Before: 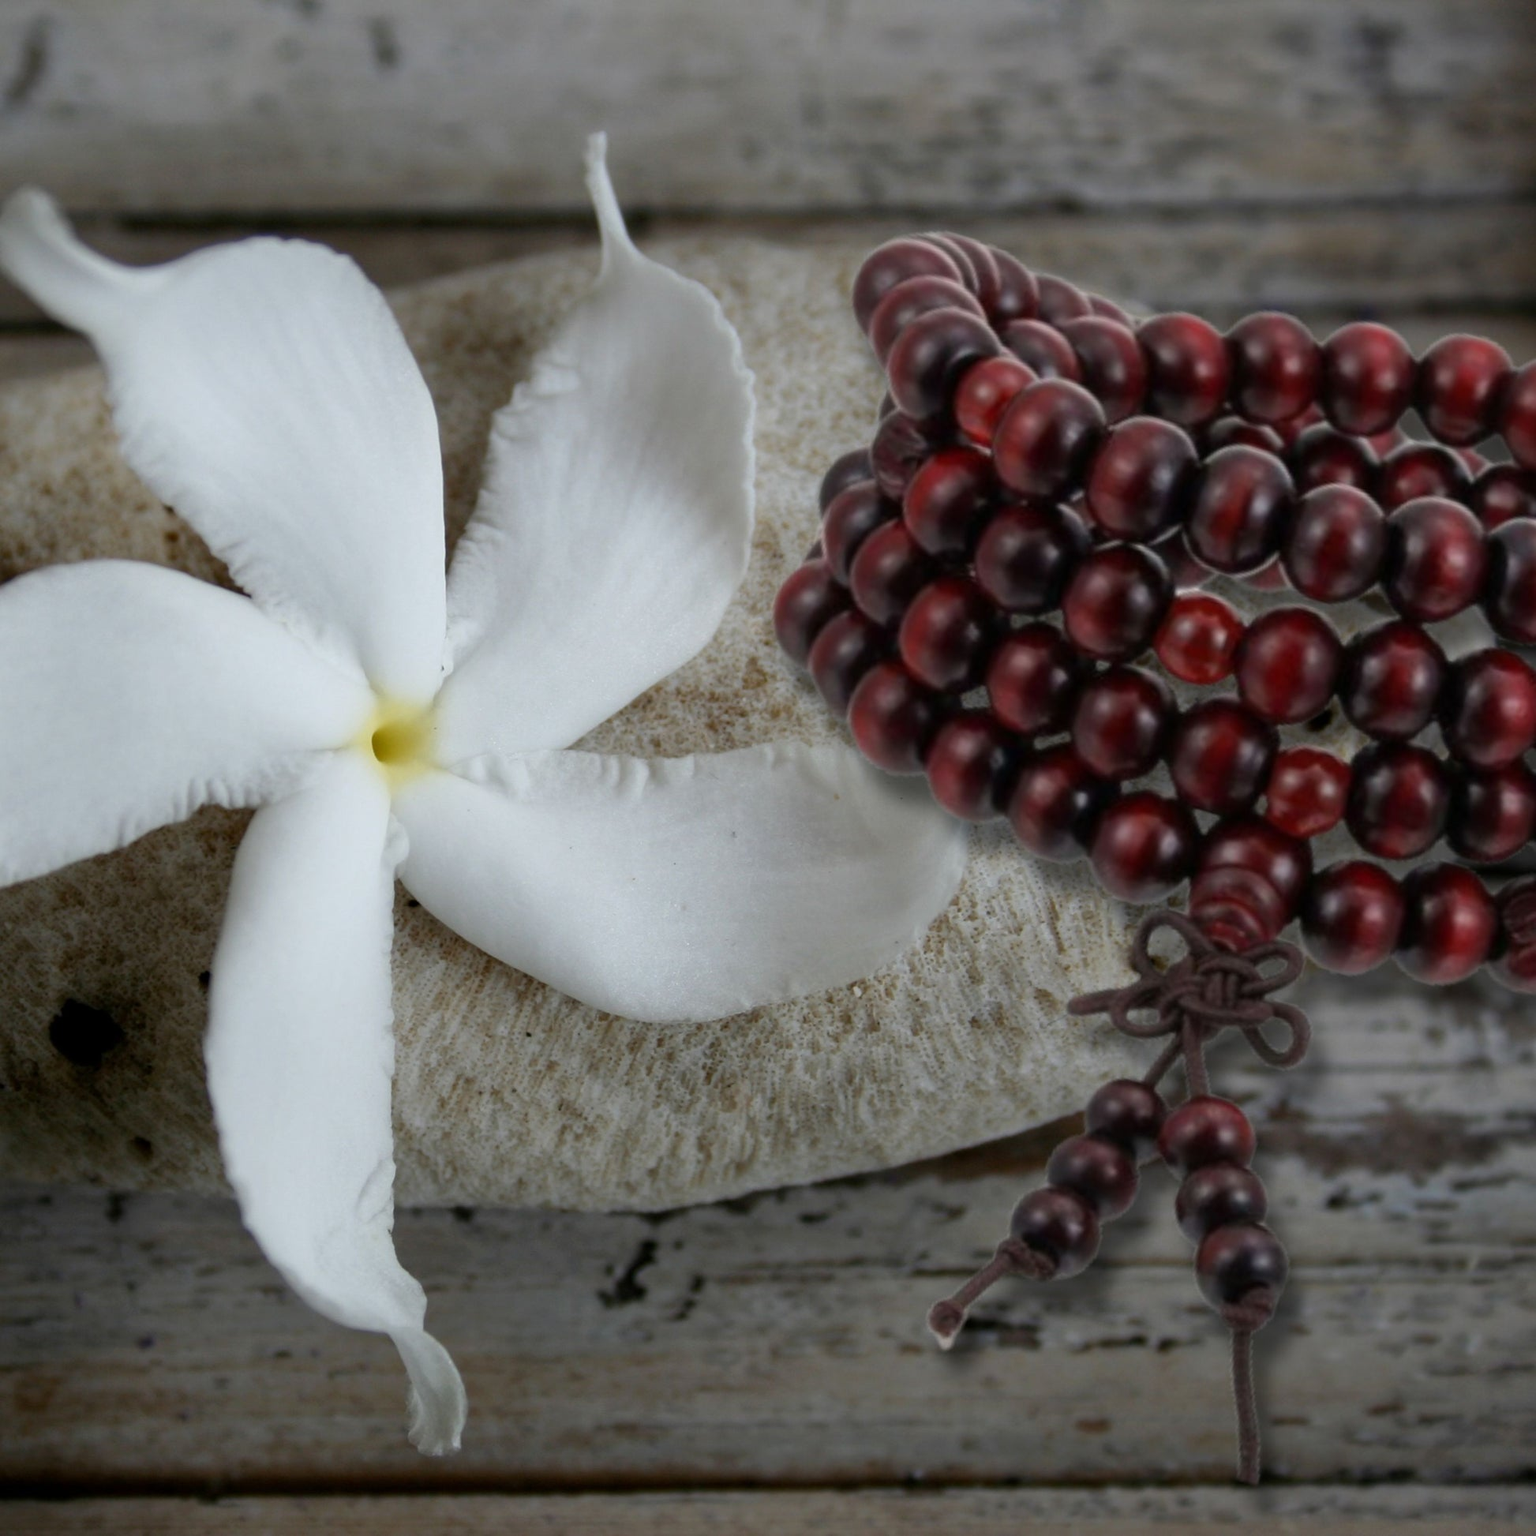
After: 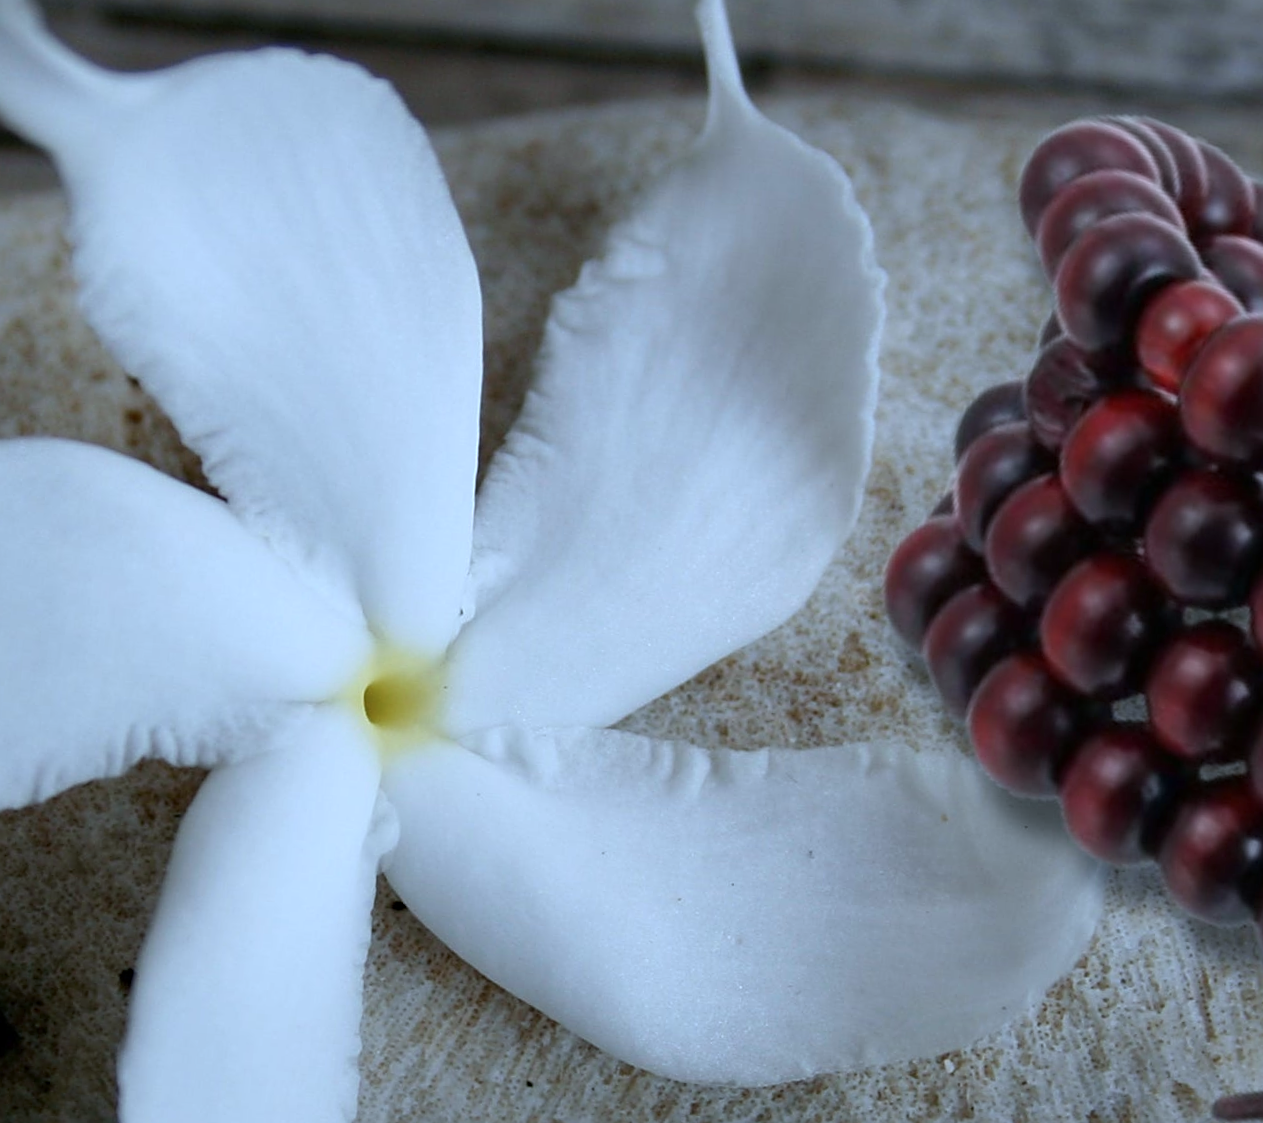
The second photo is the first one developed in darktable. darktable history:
color calibration: x 0.38, y 0.39, temperature 4086.04 K
sharpen: on, module defaults
crop and rotate: angle -4.99°, left 2.122%, top 6.945%, right 27.566%, bottom 30.519%
